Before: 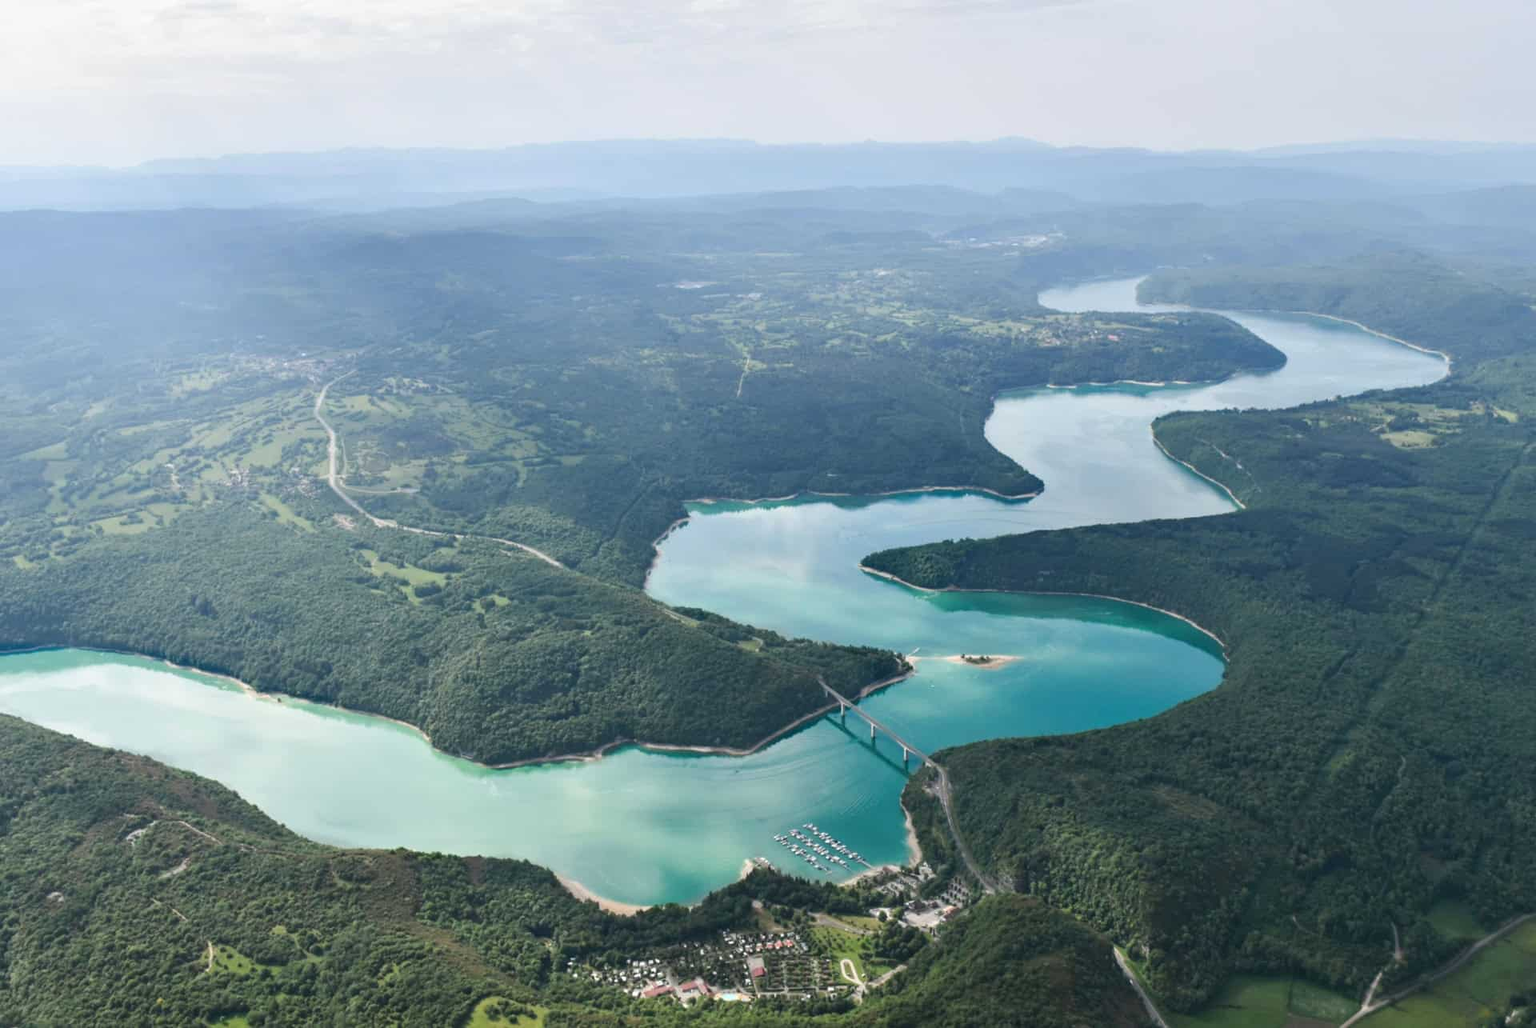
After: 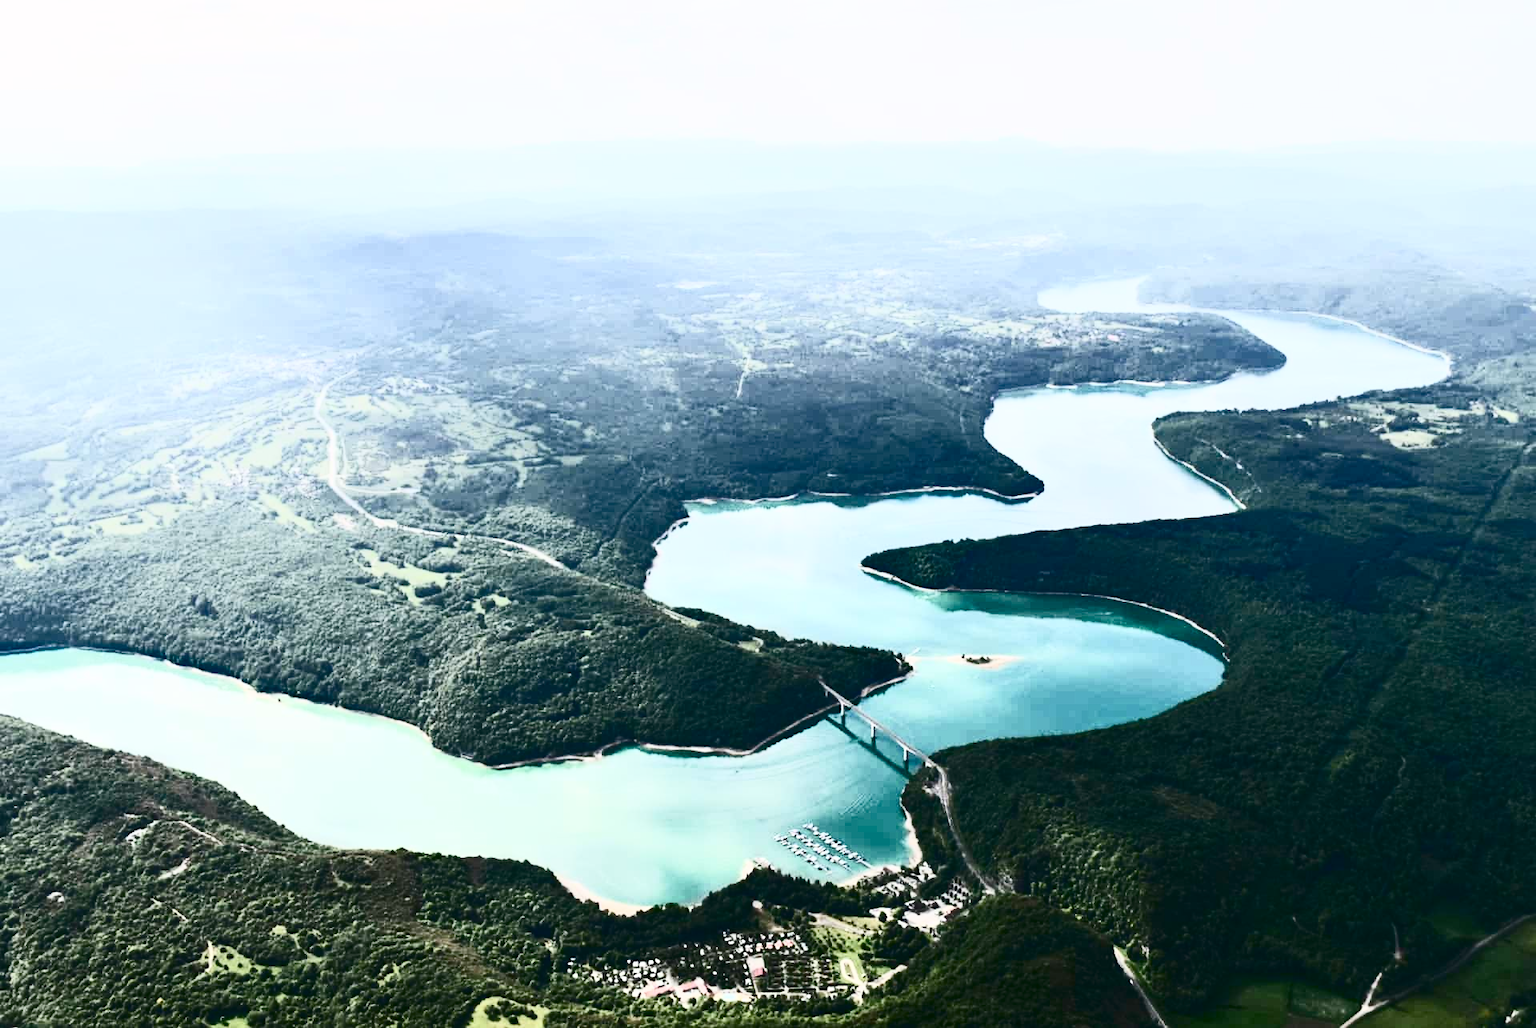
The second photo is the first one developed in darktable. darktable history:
color balance rgb: shadows lift › chroma 1%, shadows lift › hue 113°, highlights gain › chroma 0.2%, highlights gain › hue 333°, perceptual saturation grading › global saturation 20%, perceptual saturation grading › highlights -50%, perceptual saturation grading › shadows 25%, contrast -10%
contrast brightness saturation: contrast 0.93, brightness 0.2
